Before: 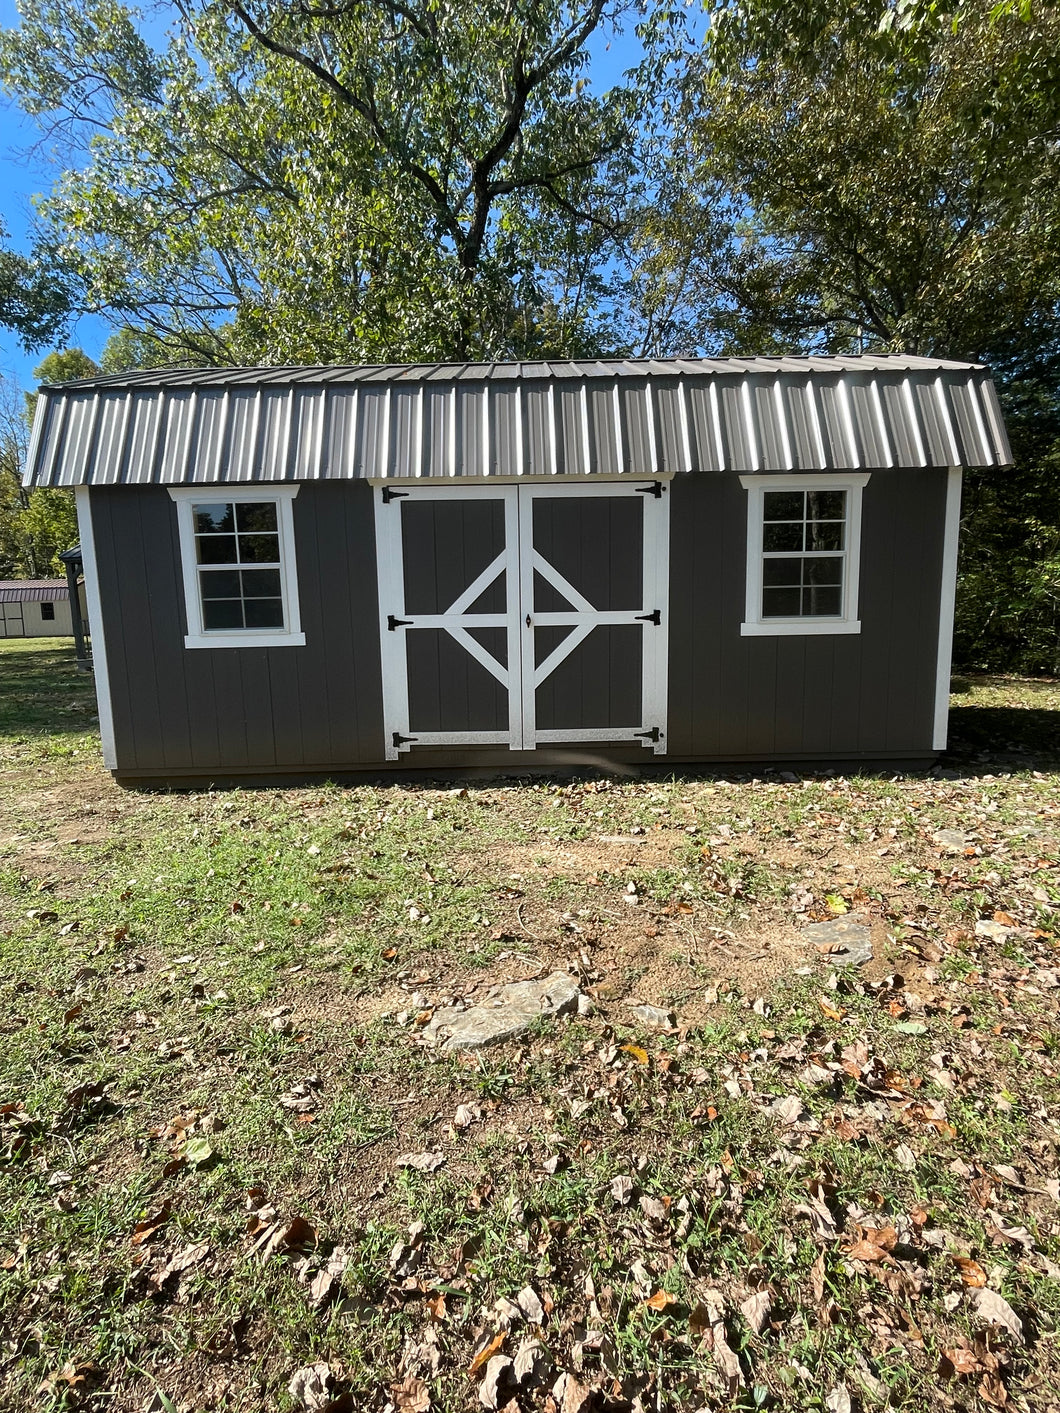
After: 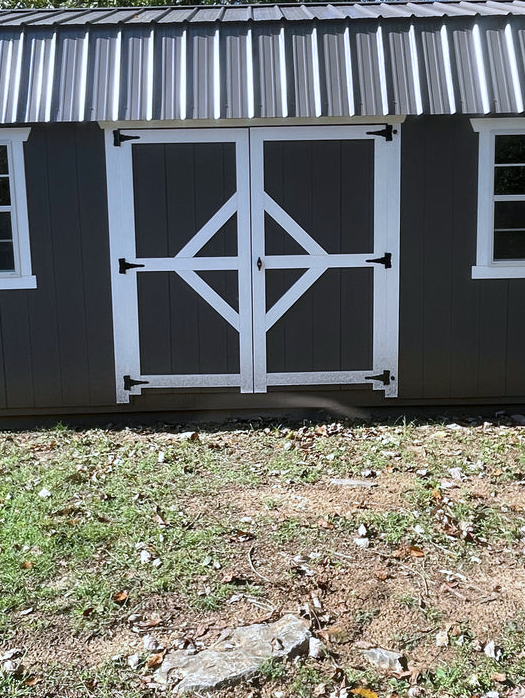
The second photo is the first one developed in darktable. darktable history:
color calibration: gray › normalize channels true, illuminant as shot in camera, x 0.37, y 0.382, temperature 4316.46 K, gamut compression 0.009
crop: left 25.413%, top 25.283%, right 25.021%, bottom 25.306%
